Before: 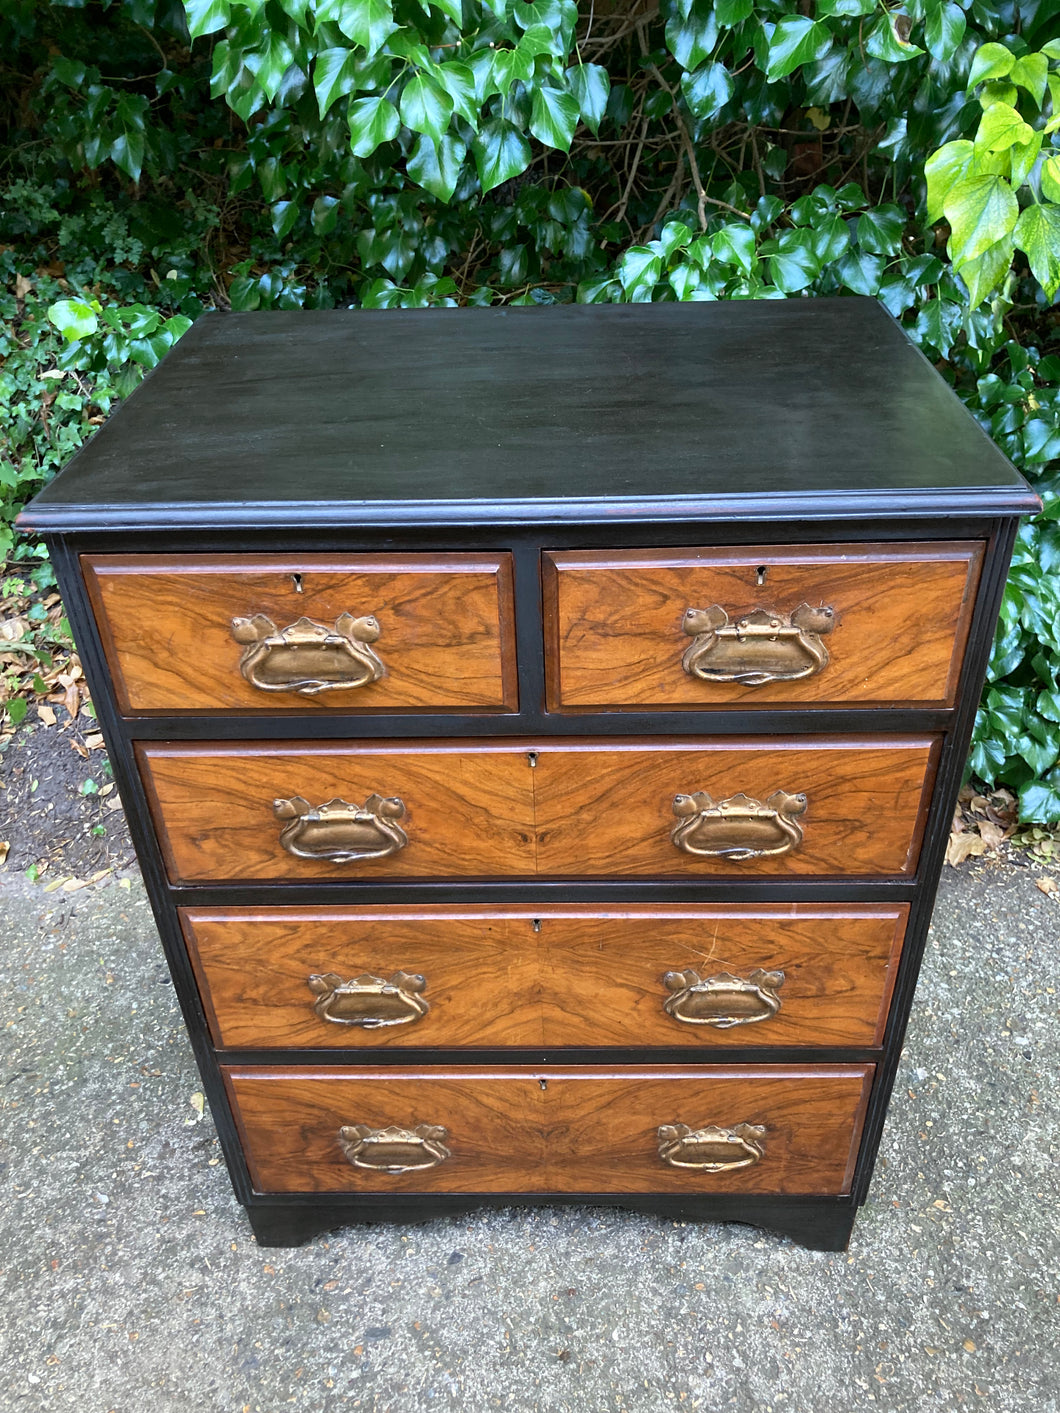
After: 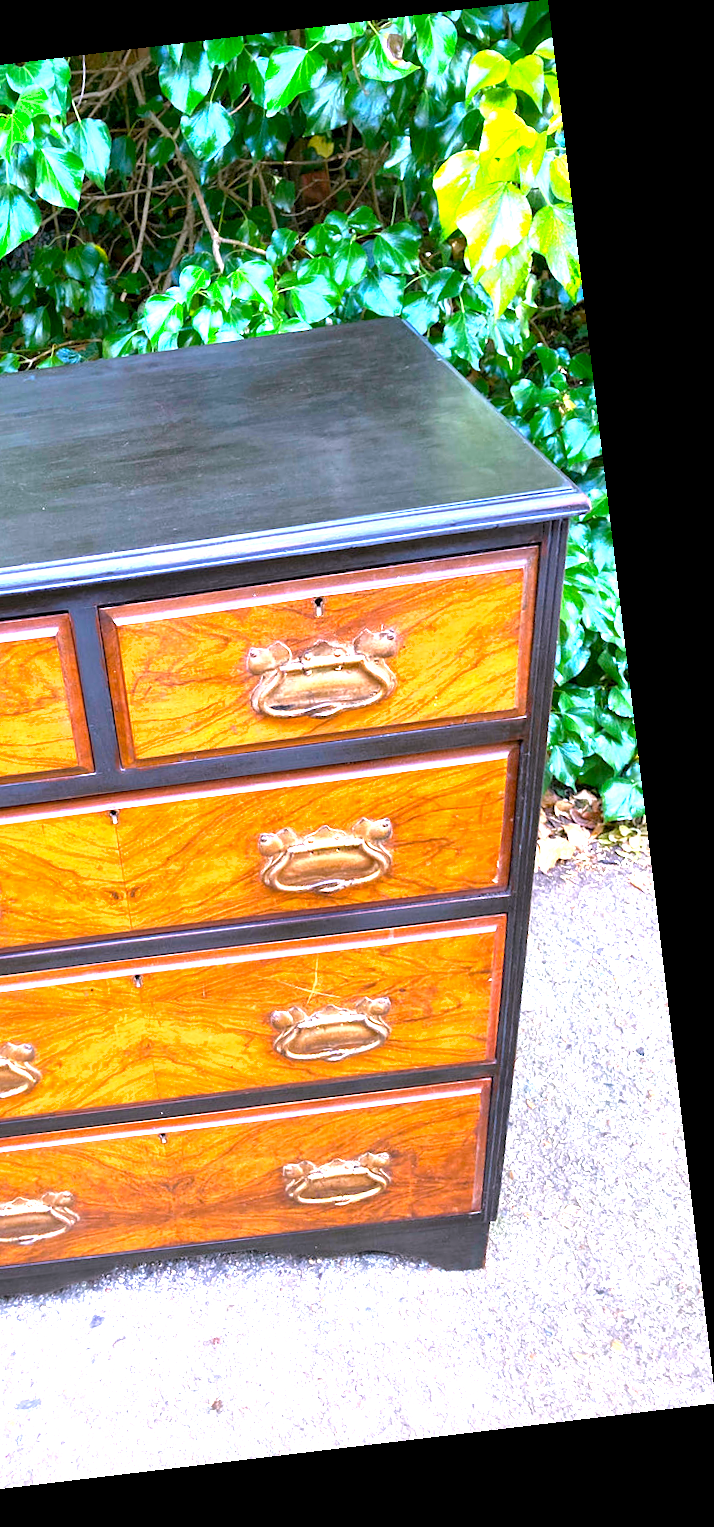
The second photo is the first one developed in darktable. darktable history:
white balance: red 1.066, blue 1.119
color correction: highlights a* -0.137, highlights b* 0.137
crop: left 41.402%
exposure: black level correction 0.001, exposure 1.822 EV, compensate exposure bias true, compensate highlight preservation false
color balance rgb: perceptual saturation grading › global saturation 20%, global vibrance 20%
rotate and perspective: rotation -6.83°, automatic cropping off
shadows and highlights: shadows 25, white point adjustment -3, highlights -30
